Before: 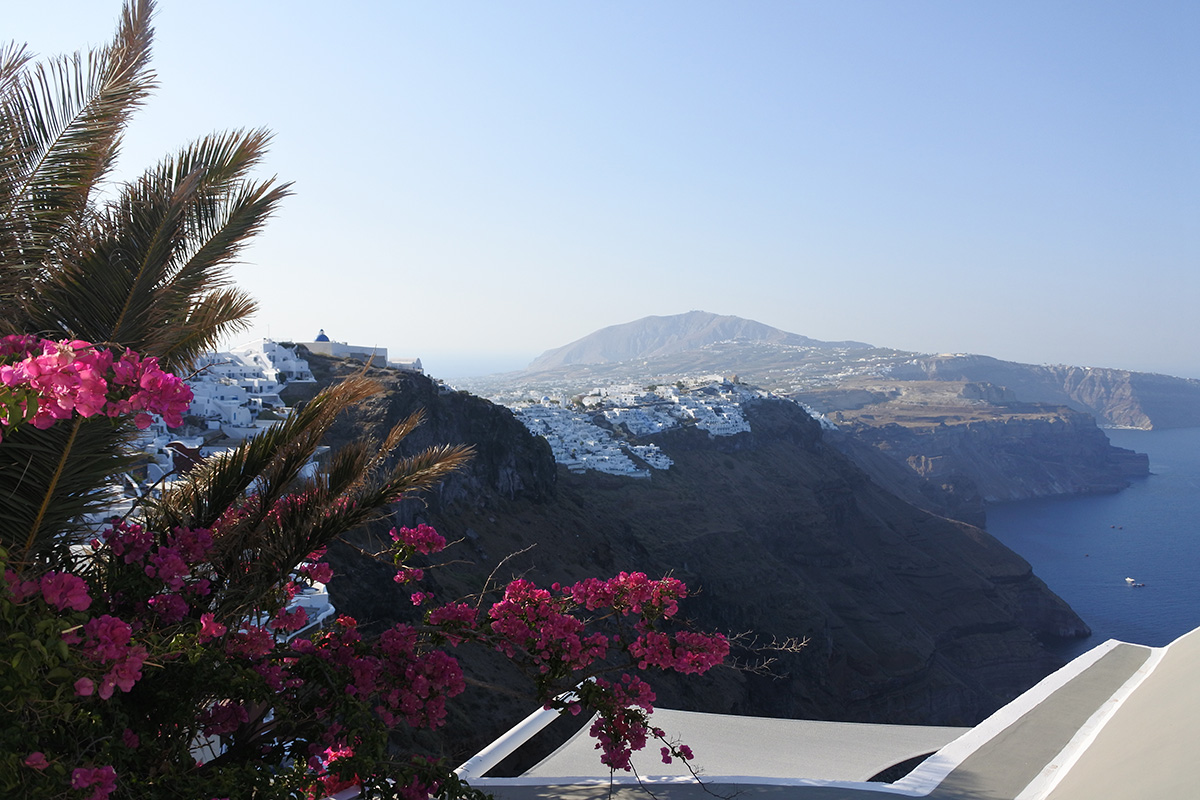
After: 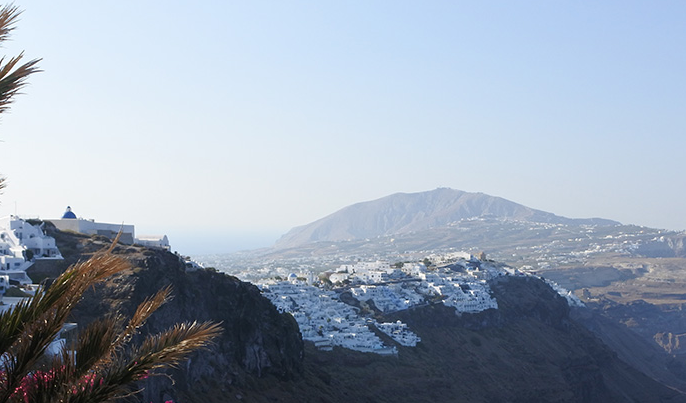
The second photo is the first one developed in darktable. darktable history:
crop: left 21.164%, top 15.389%, right 21.602%, bottom 34.183%
